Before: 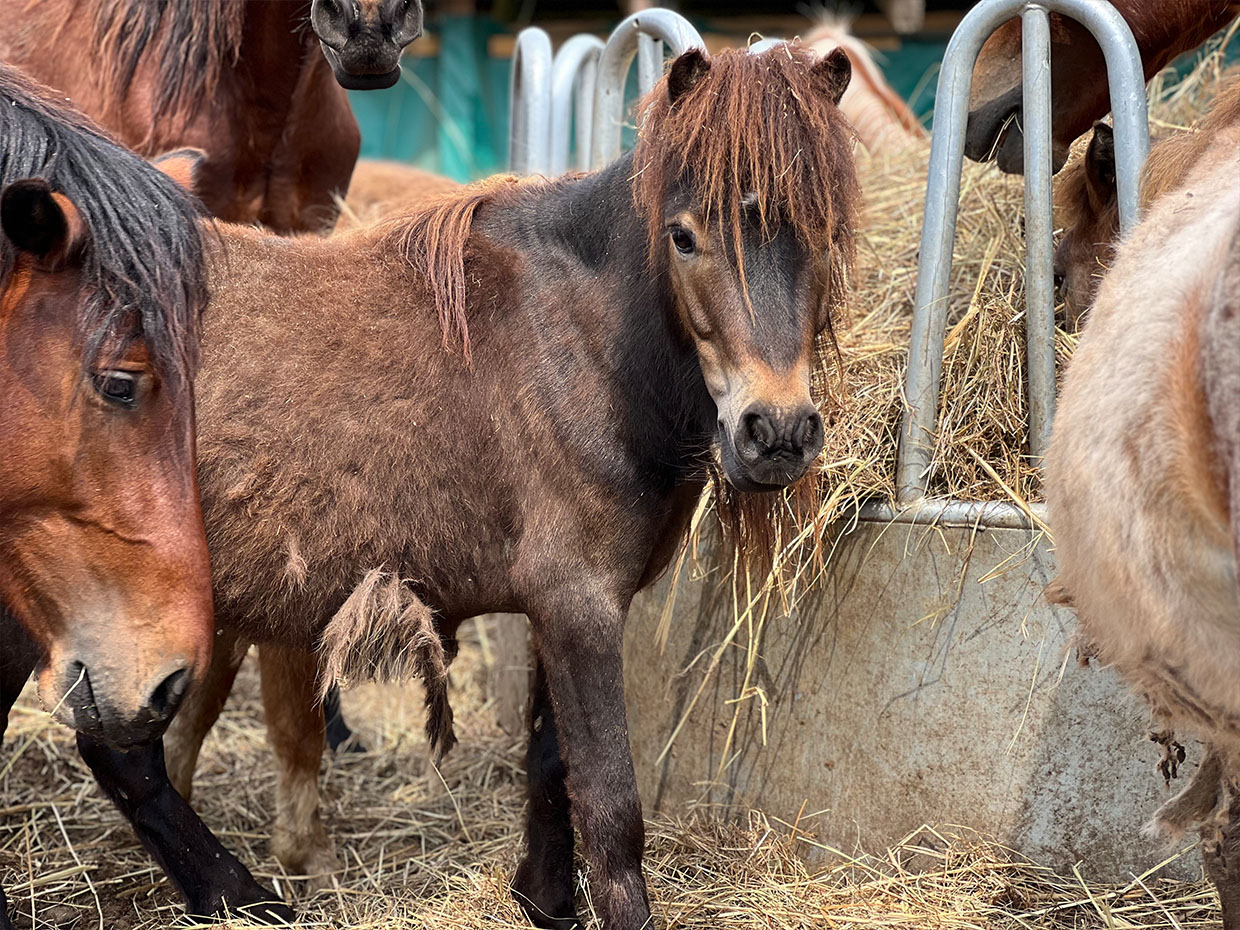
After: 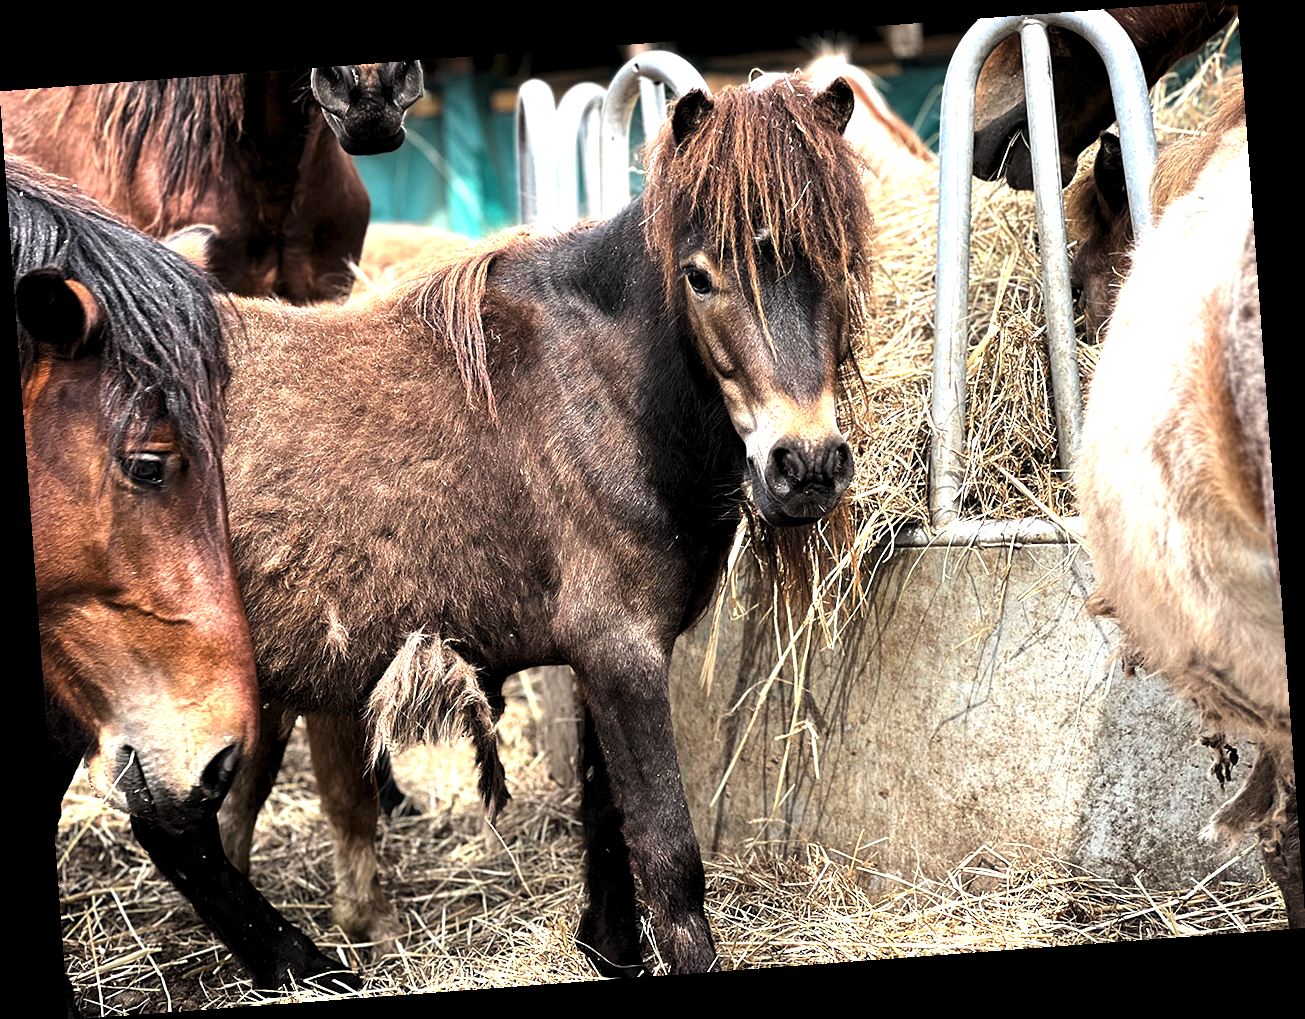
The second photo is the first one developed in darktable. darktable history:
exposure: black level correction 0, exposure 0.9 EV, compensate highlight preservation false
levels: levels [0.101, 0.578, 0.953]
rotate and perspective: rotation -4.25°, automatic cropping off
